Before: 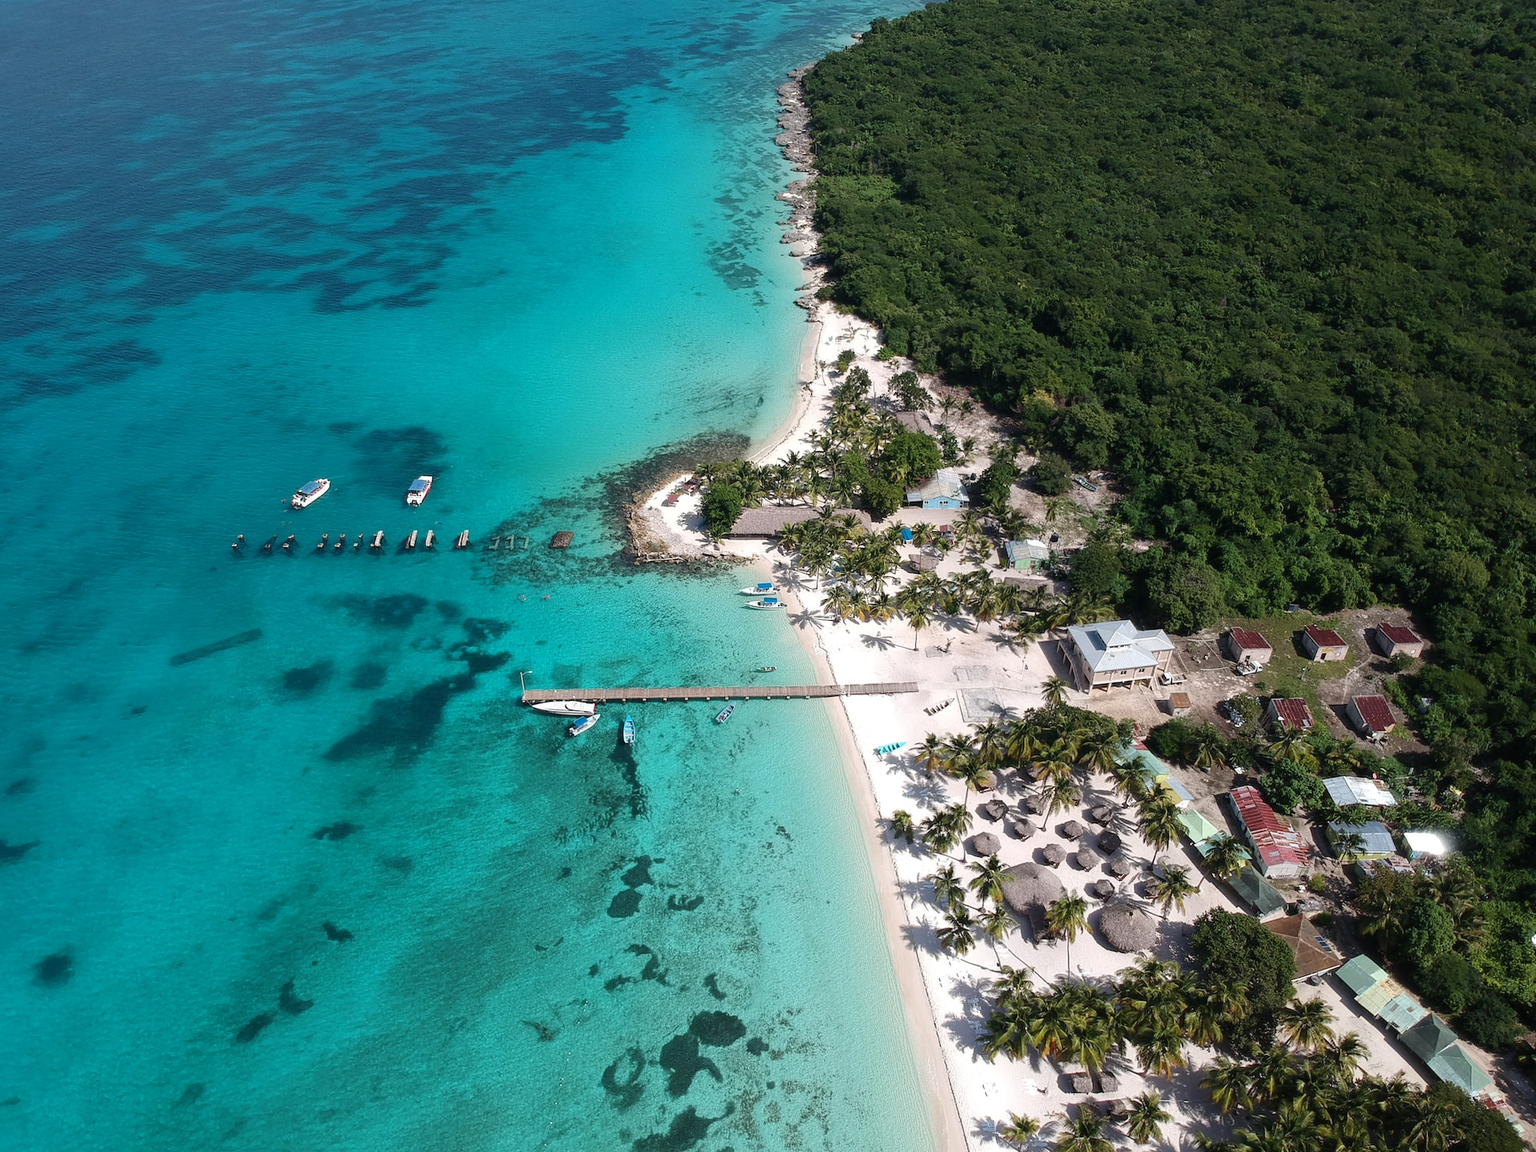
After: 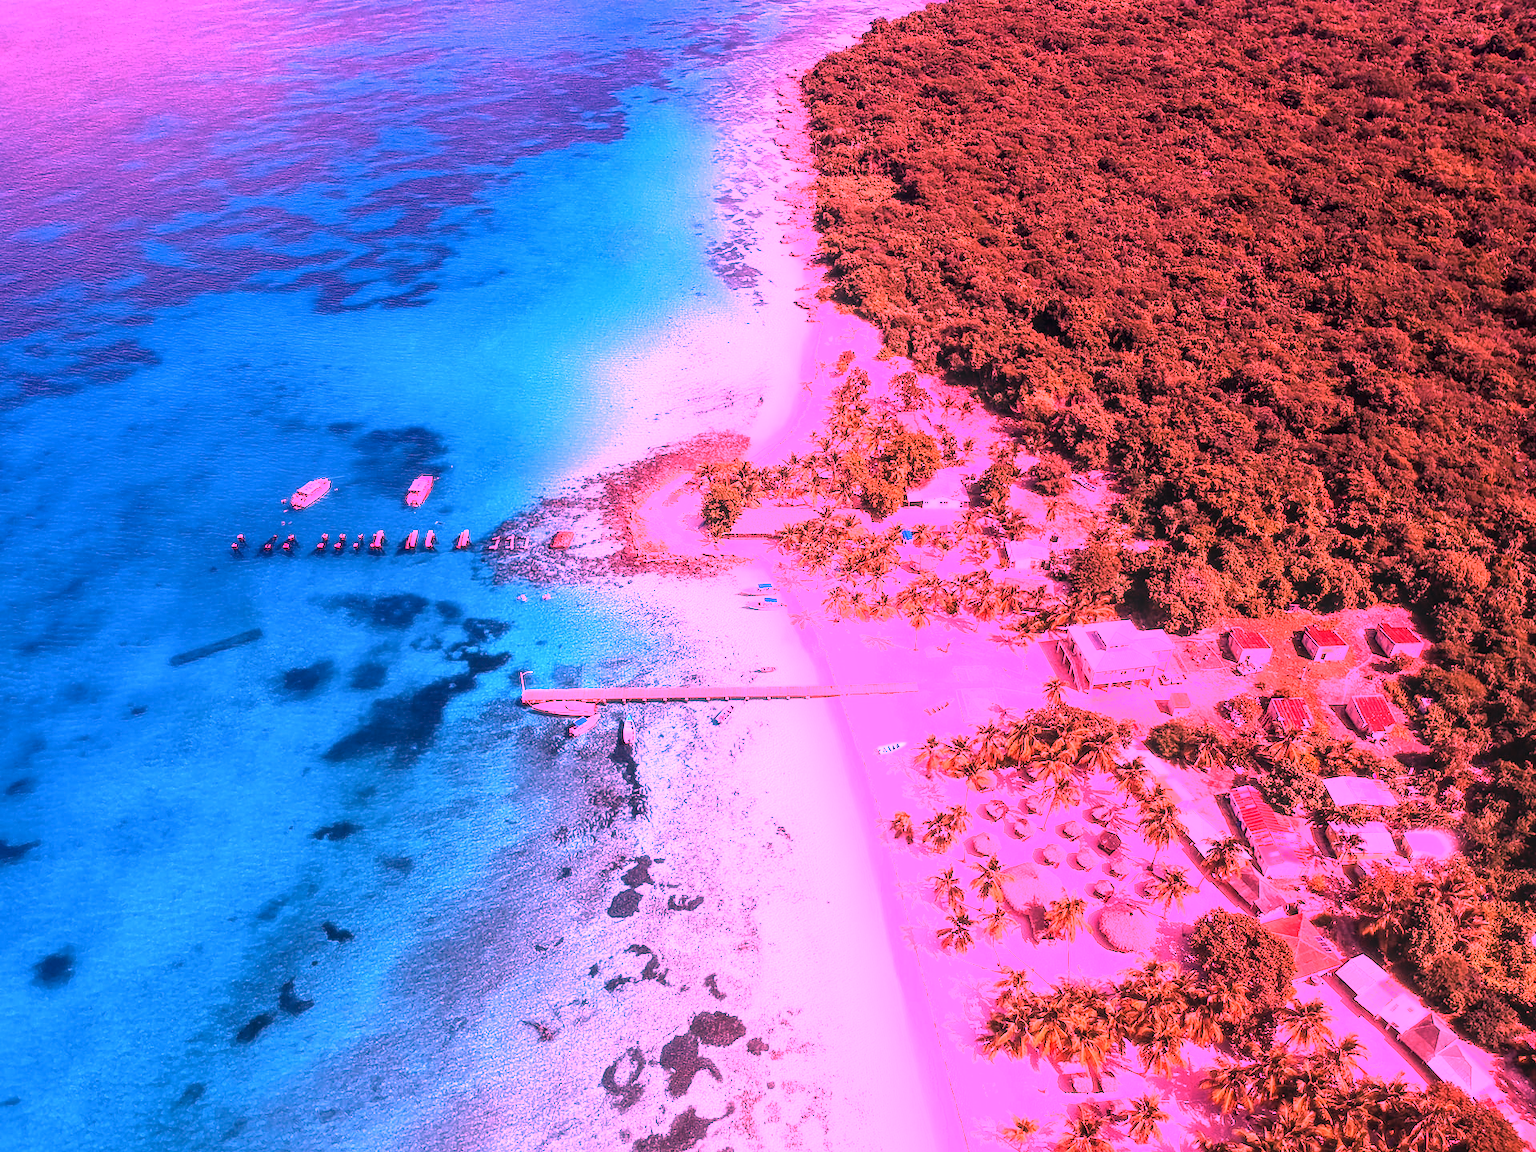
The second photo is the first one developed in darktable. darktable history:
local contrast: detail 130%
rgb curve: curves: ch0 [(0, 0) (0.078, 0.051) (0.929, 0.956) (1, 1)], compensate middle gray true
white balance: red 4.26, blue 1.802
